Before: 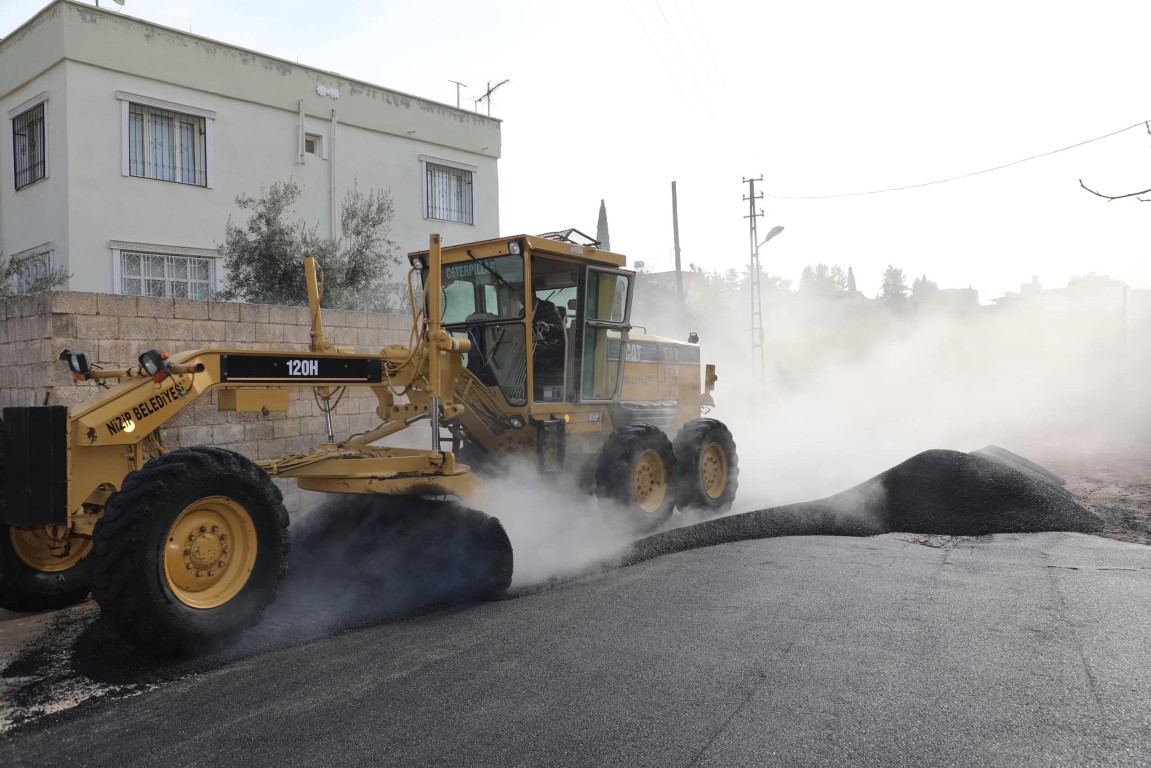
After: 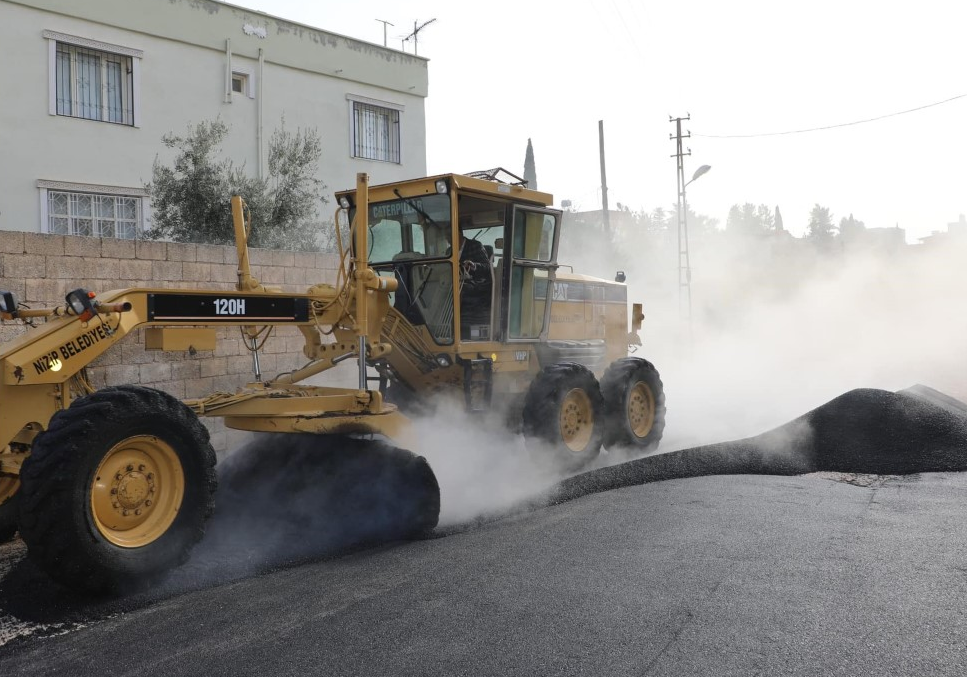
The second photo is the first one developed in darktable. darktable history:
crop: left 6.404%, top 7.997%, right 9.53%, bottom 3.755%
